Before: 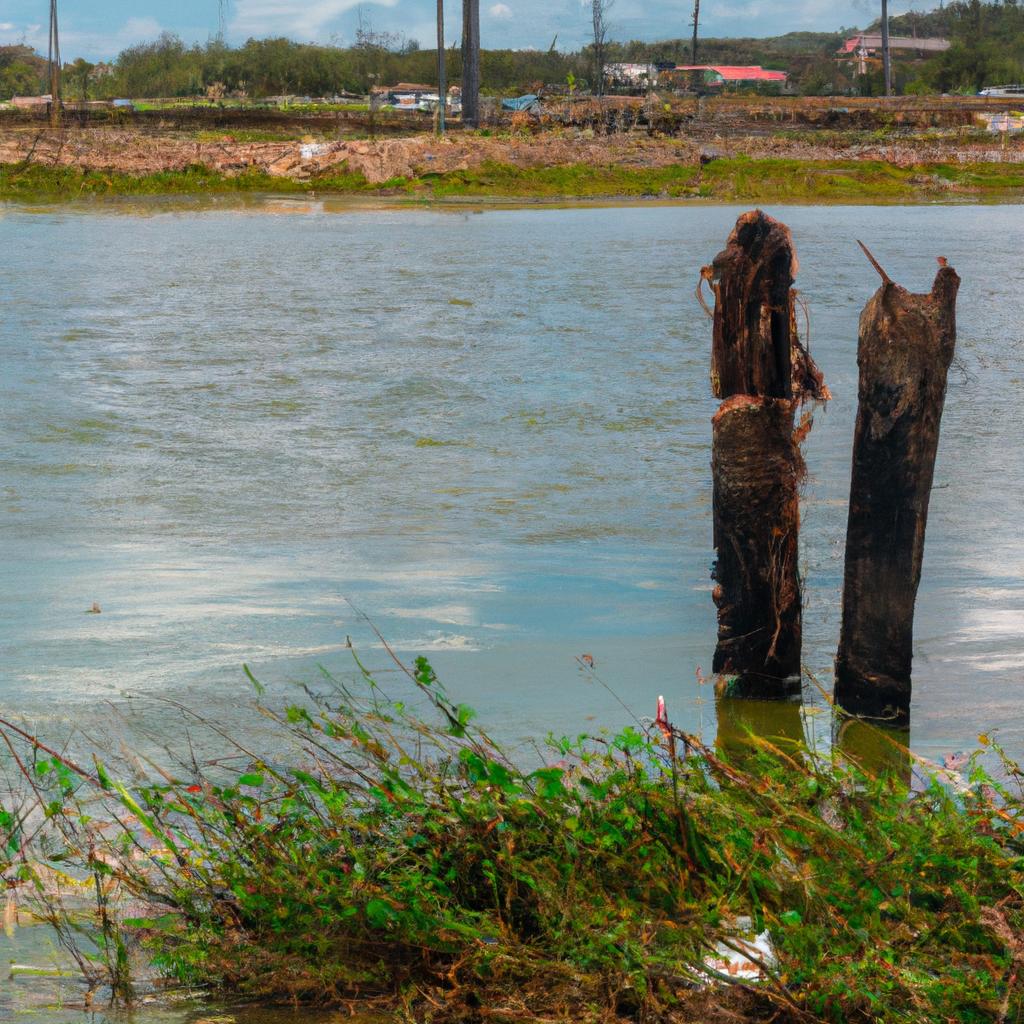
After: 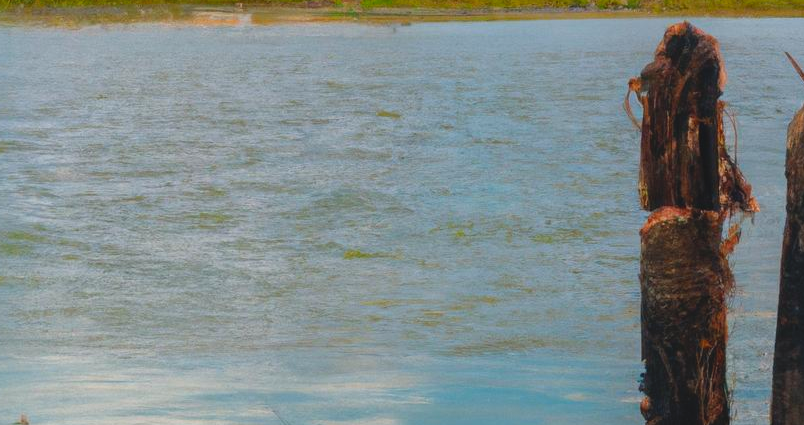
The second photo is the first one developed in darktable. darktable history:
lowpass: radius 0.1, contrast 0.85, saturation 1.1, unbound 0
tone equalizer: on, module defaults
crop: left 7.036%, top 18.398%, right 14.379%, bottom 40.043%
